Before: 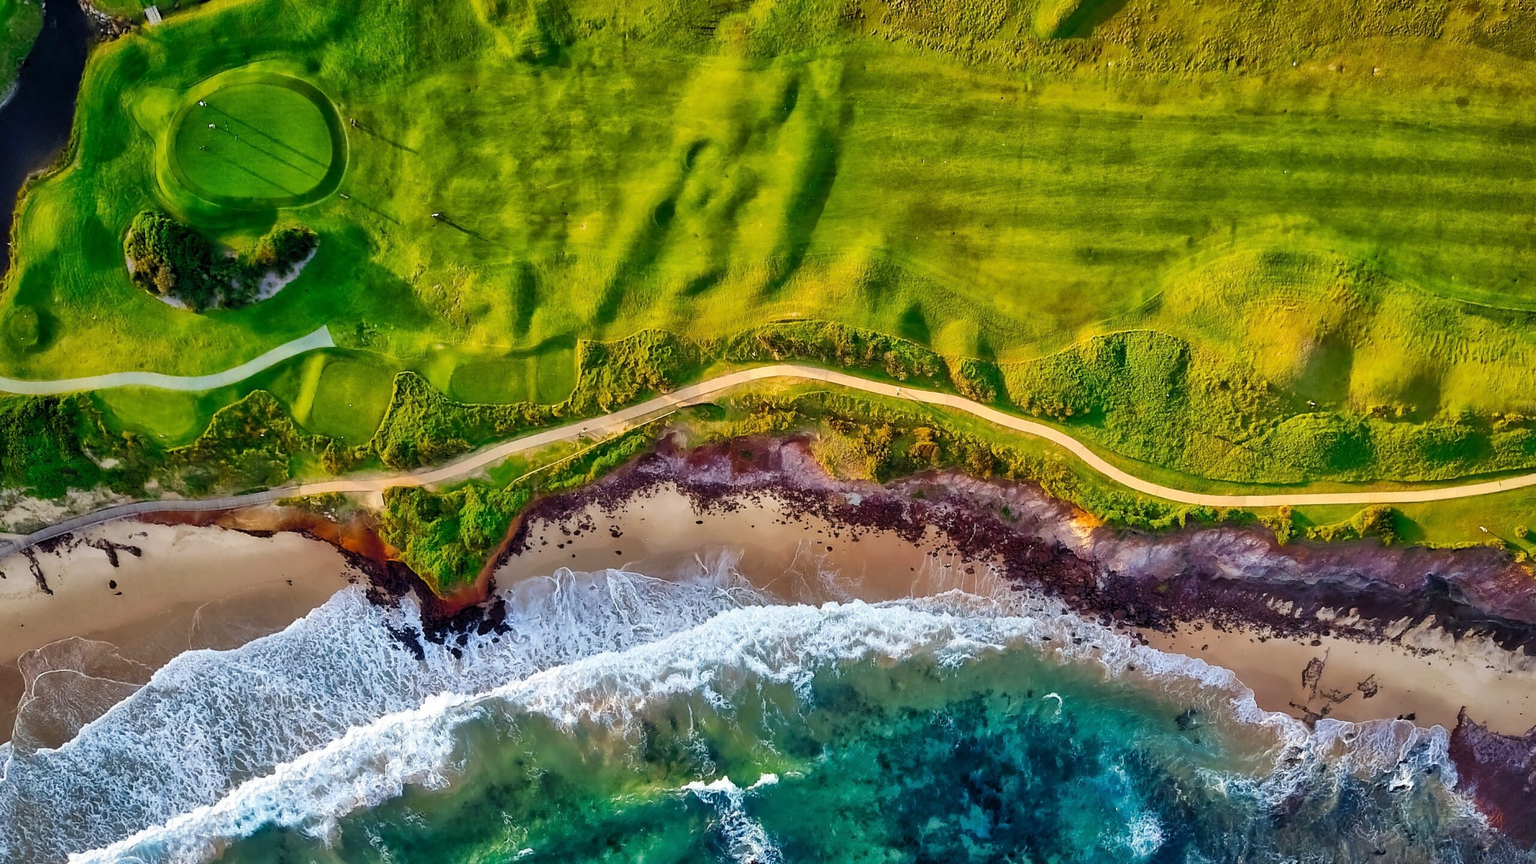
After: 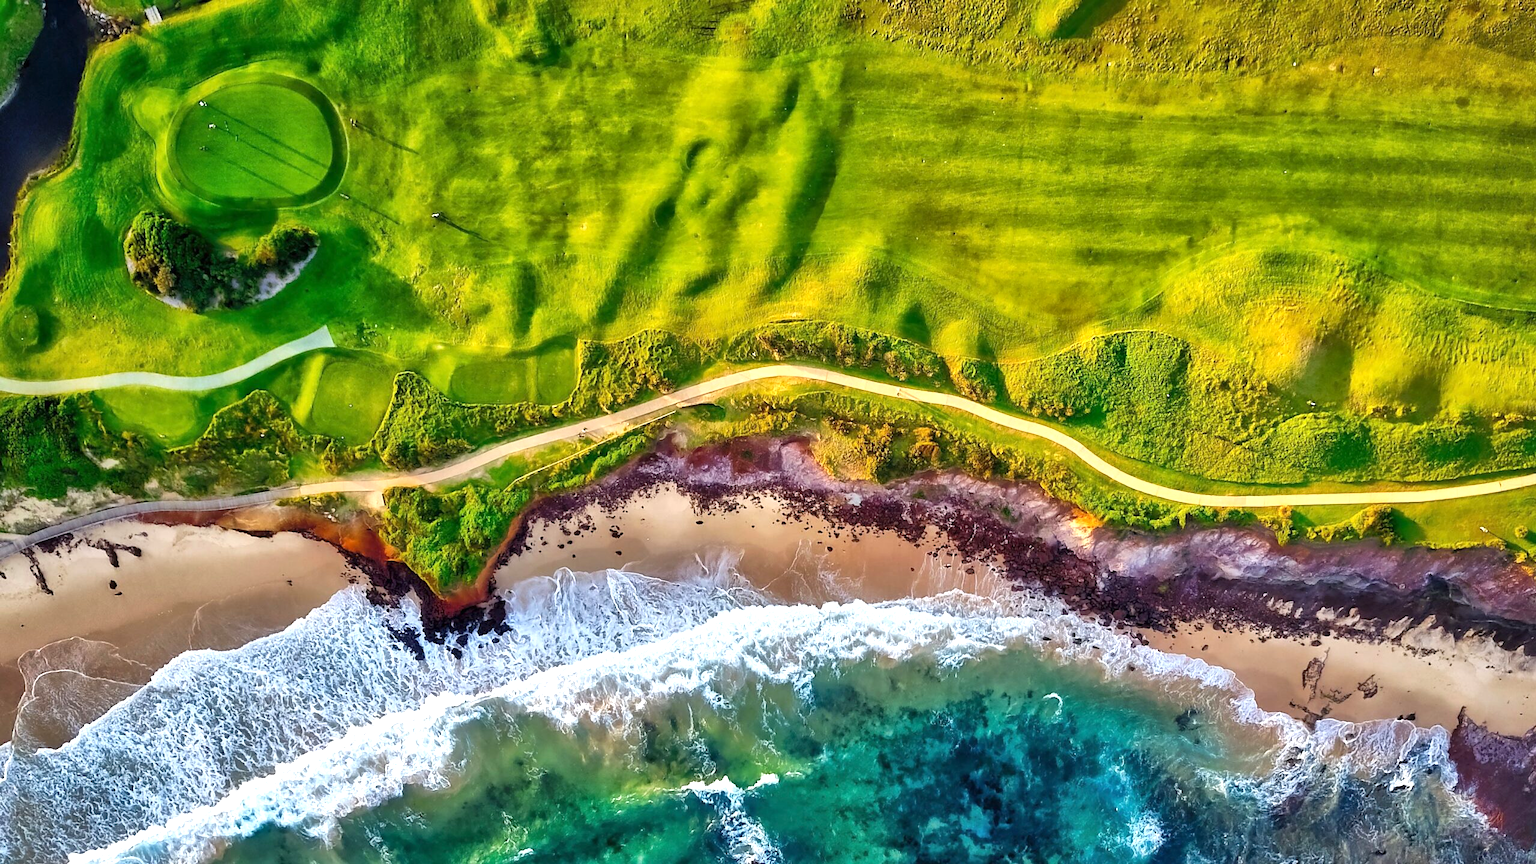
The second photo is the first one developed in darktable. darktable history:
shadows and highlights: radius 126.78, shadows 30.5, highlights -30.87, low approximation 0.01, soften with gaussian
exposure: exposure 0.6 EV, compensate exposure bias true, compensate highlight preservation false
